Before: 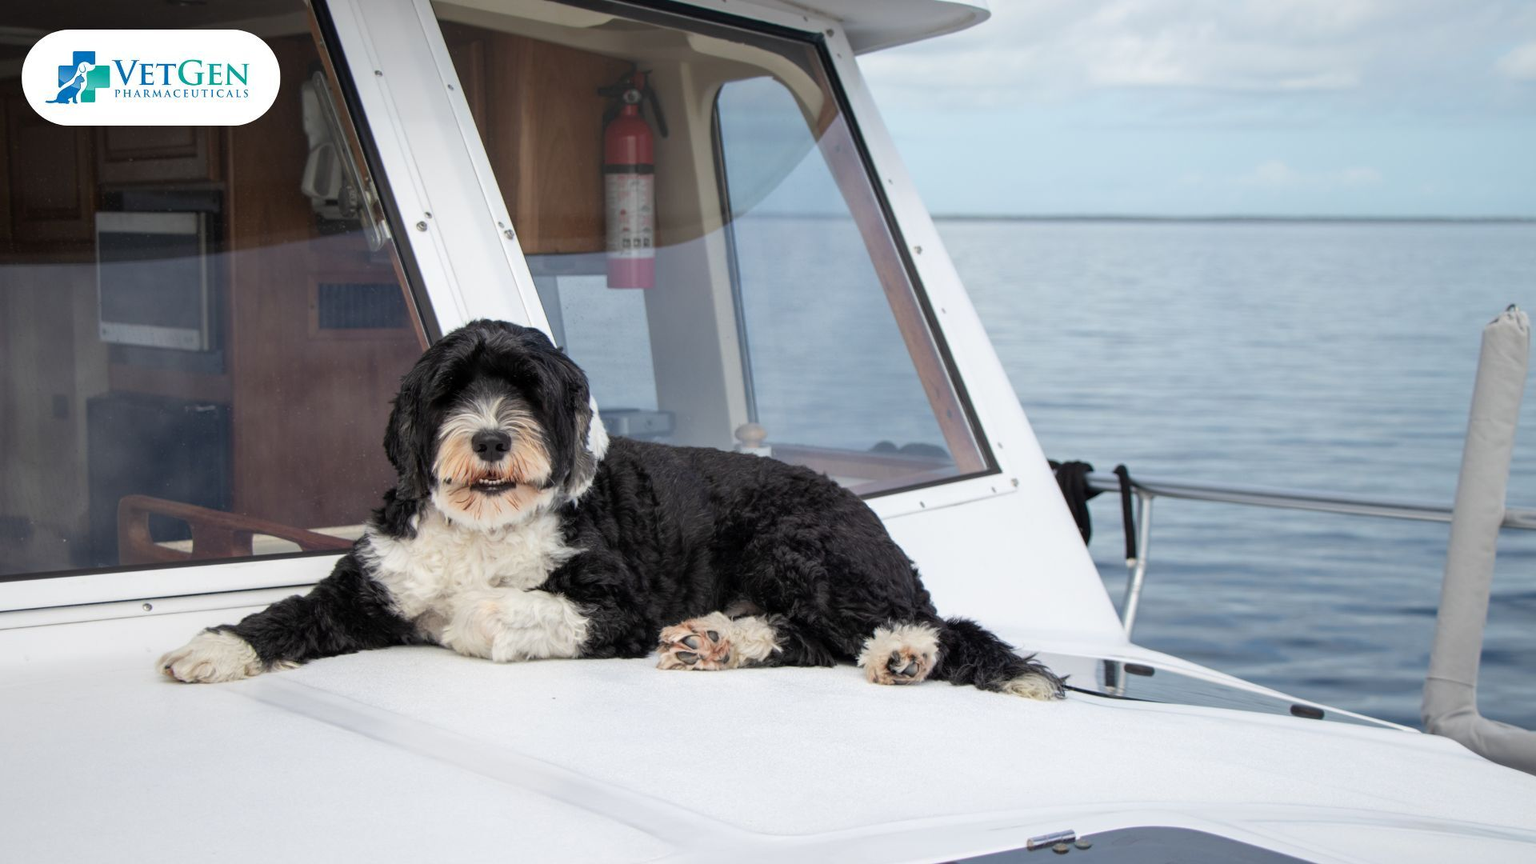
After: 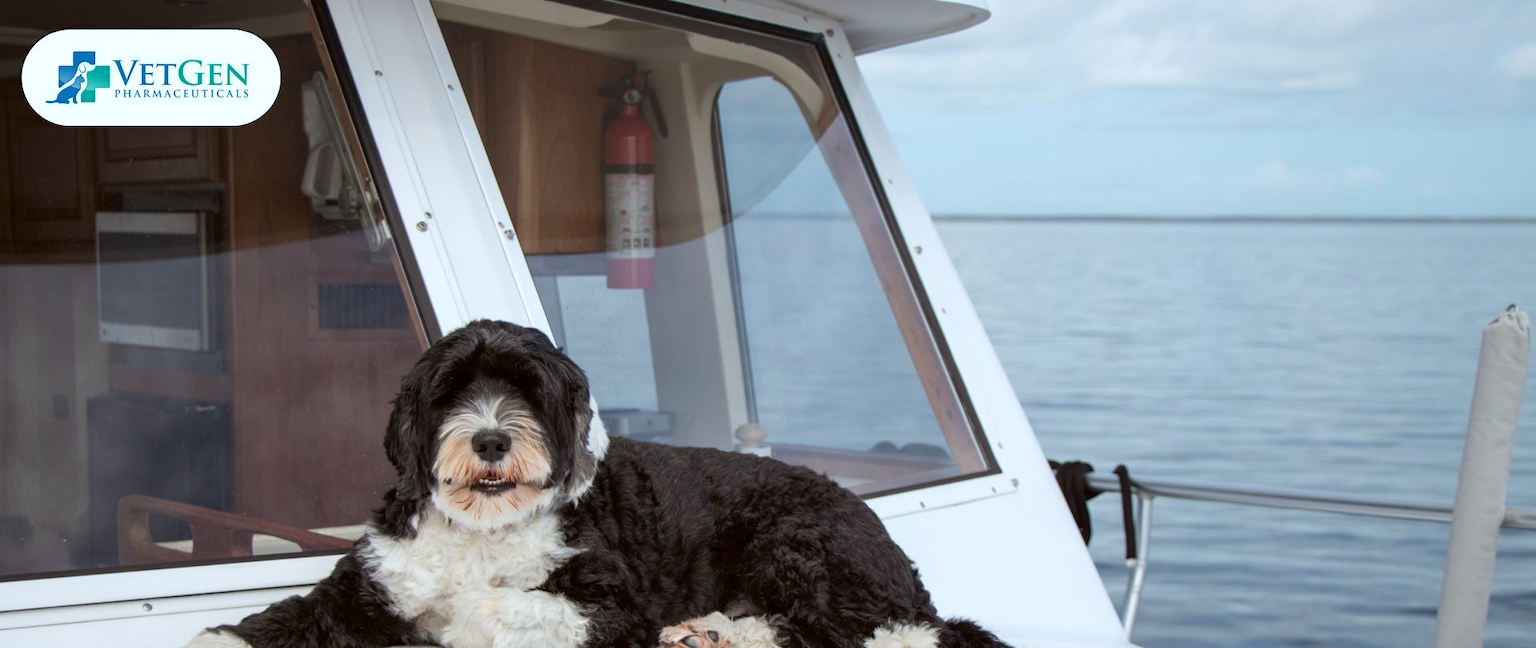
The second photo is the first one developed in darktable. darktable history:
color correction: highlights a* -3.28, highlights b* -6.24, shadows a* 3.1, shadows b* 5.19
crop: bottom 24.988%
